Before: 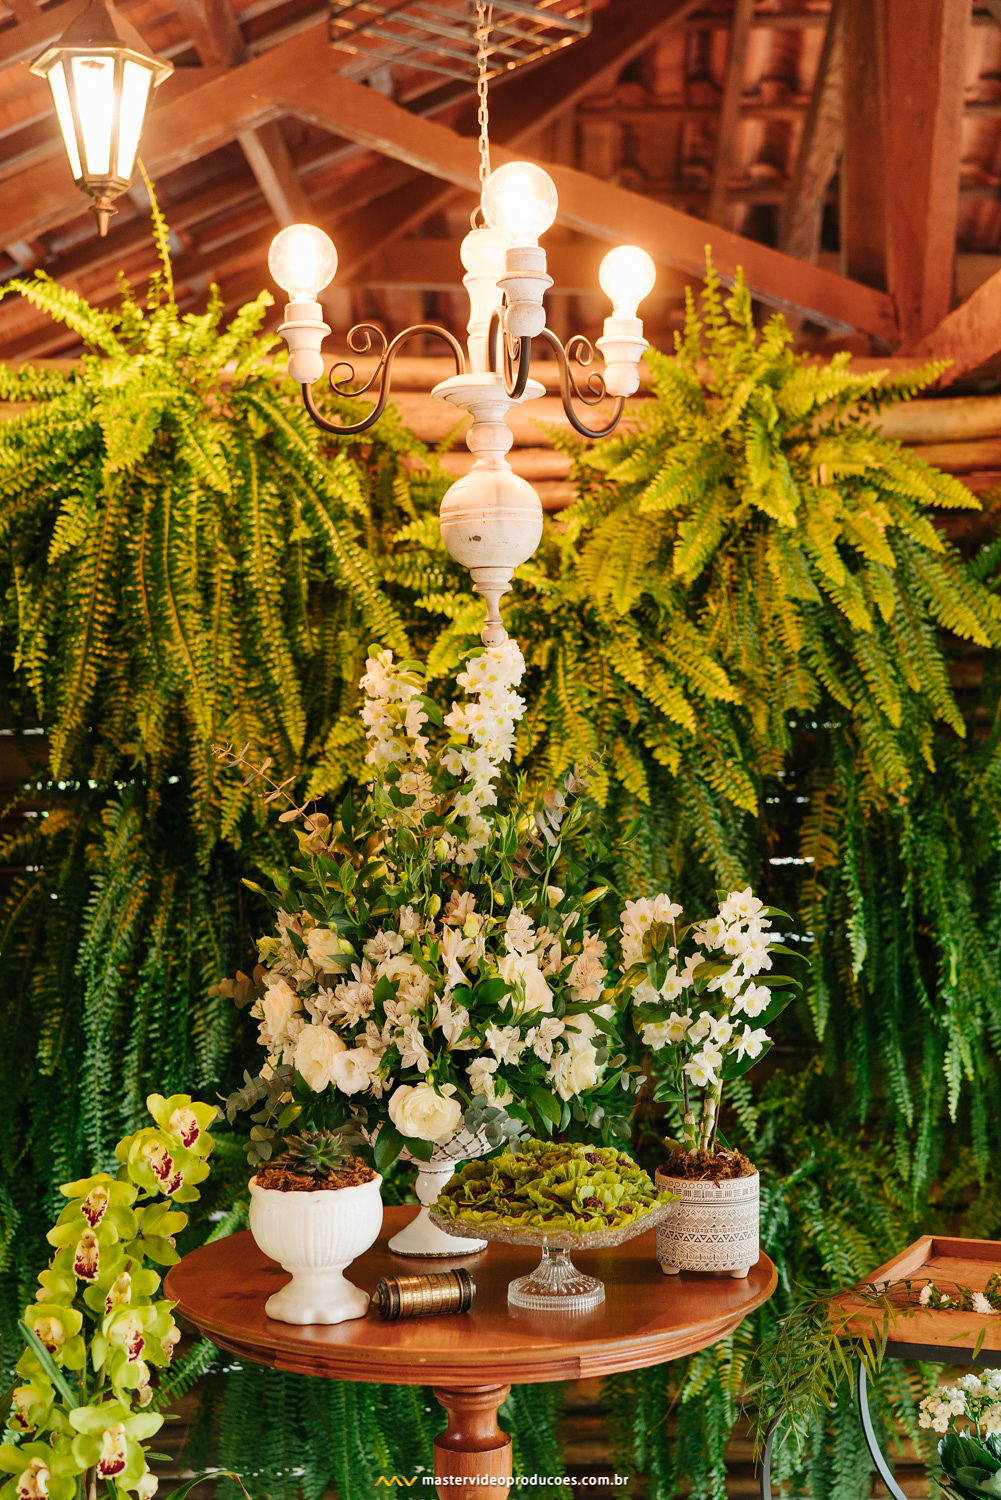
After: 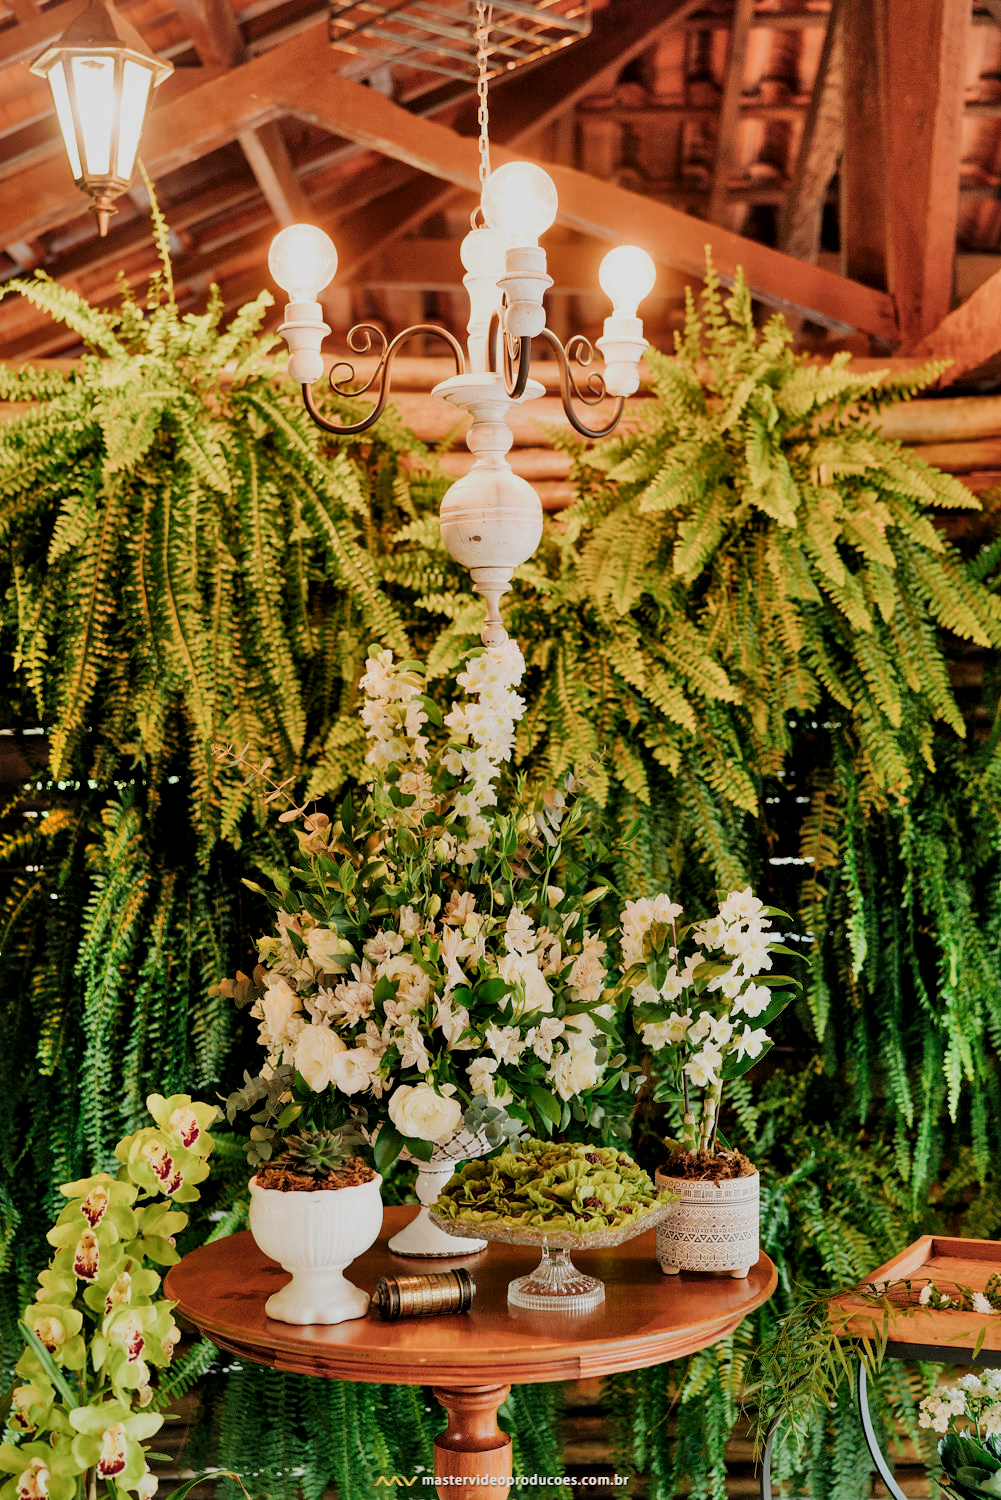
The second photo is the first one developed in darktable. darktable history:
local contrast: mode bilateral grid, contrast 20, coarseness 50, detail 132%, midtone range 0.2
shadows and highlights: soften with gaussian
white balance: emerald 1
filmic rgb: middle gray luminance 18.42%, black relative exposure -11.25 EV, white relative exposure 3.75 EV, threshold 6 EV, target black luminance 0%, hardness 5.87, latitude 57.4%, contrast 0.963, shadows ↔ highlights balance 49.98%, add noise in highlights 0, preserve chrominance luminance Y, color science v3 (2019), use custom middle-gray values true, iterations of high-quality reconstruction 0, contrast in highlights soft, enable highlight reconstruction true
